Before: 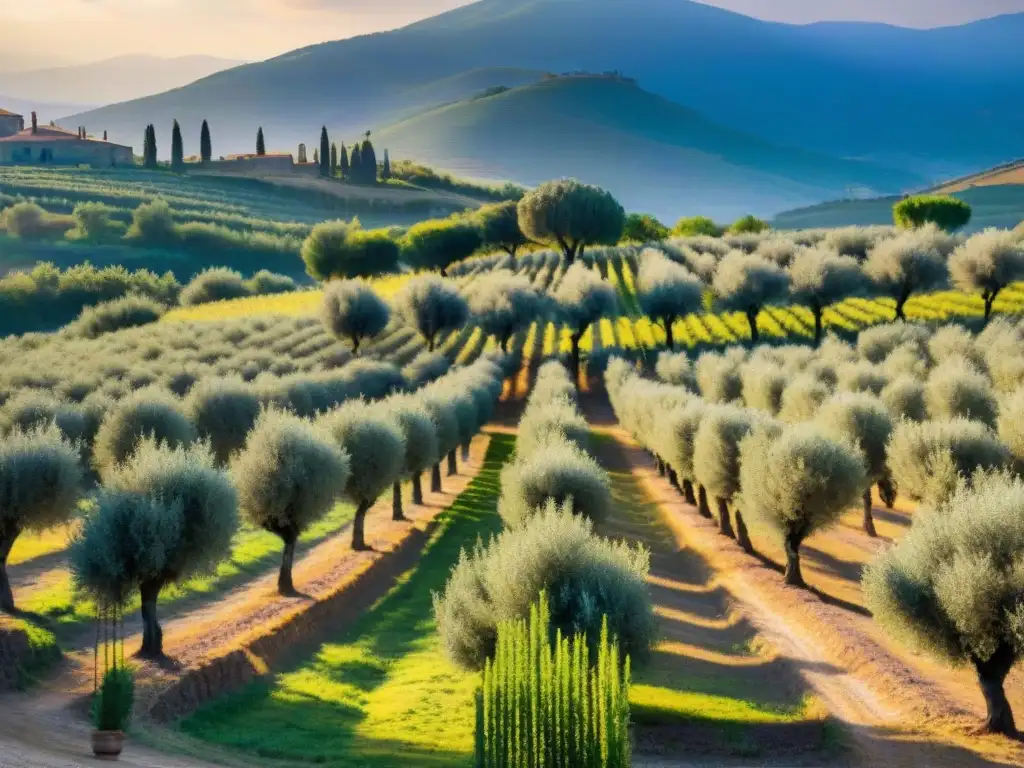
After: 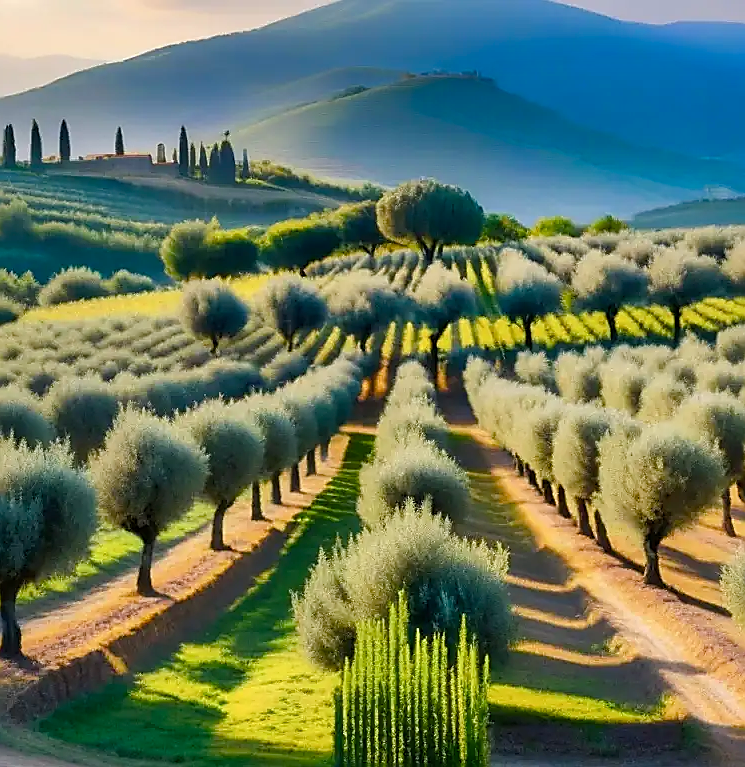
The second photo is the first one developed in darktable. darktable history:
color balance rgb: perceptual saturation grading › global saturation 9.312%, perceptual saturation grading › highlights -12.778%, perceptual saturation grading › mid-tones 14.498%, perceptual saturation grading › shadows 23.811%
crop: left 13.818%, right 13.419%
sharpen: radius 1.422, amount 1.255, threshold 0.78
